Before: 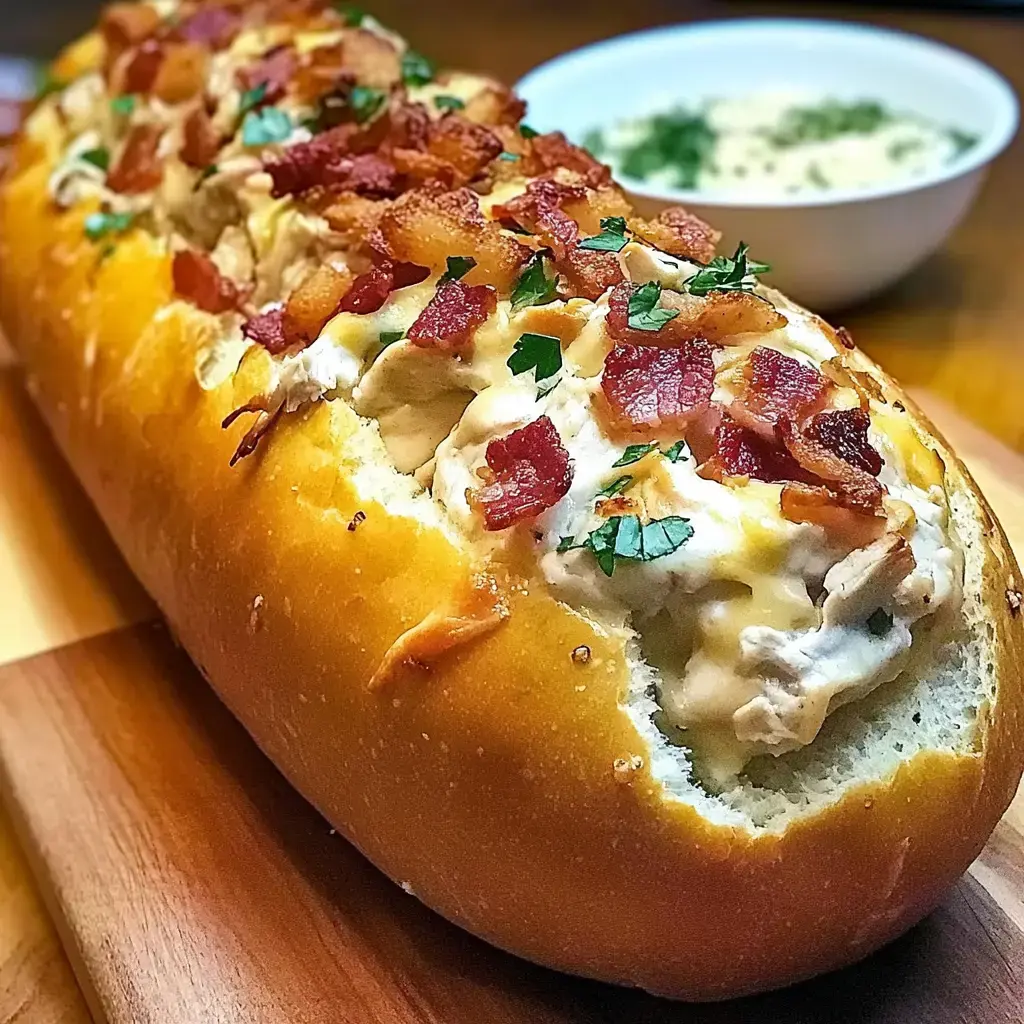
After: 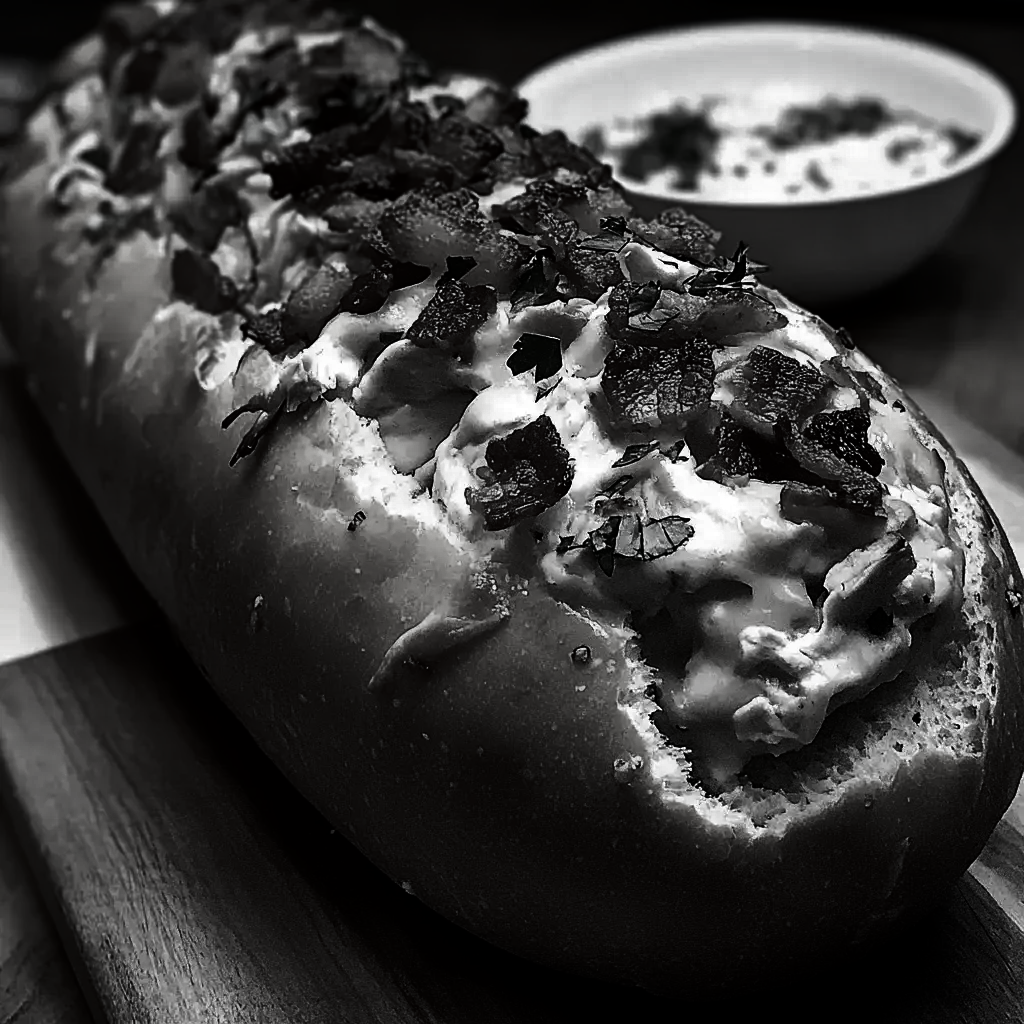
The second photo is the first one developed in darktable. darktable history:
contrast brightness saturation: contrast 0.018, brightness -0.992, saturation -0.983
